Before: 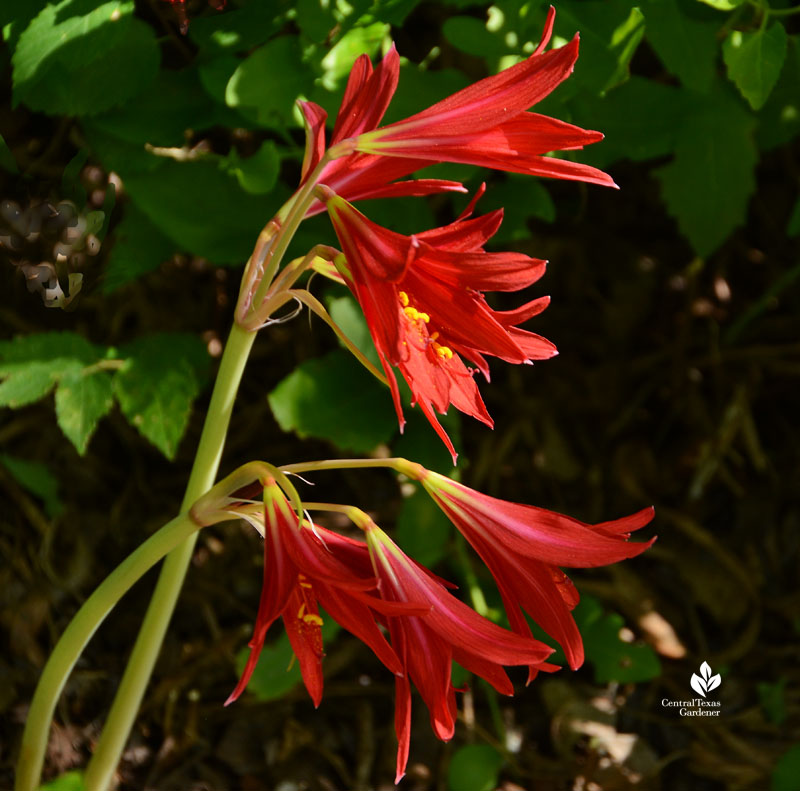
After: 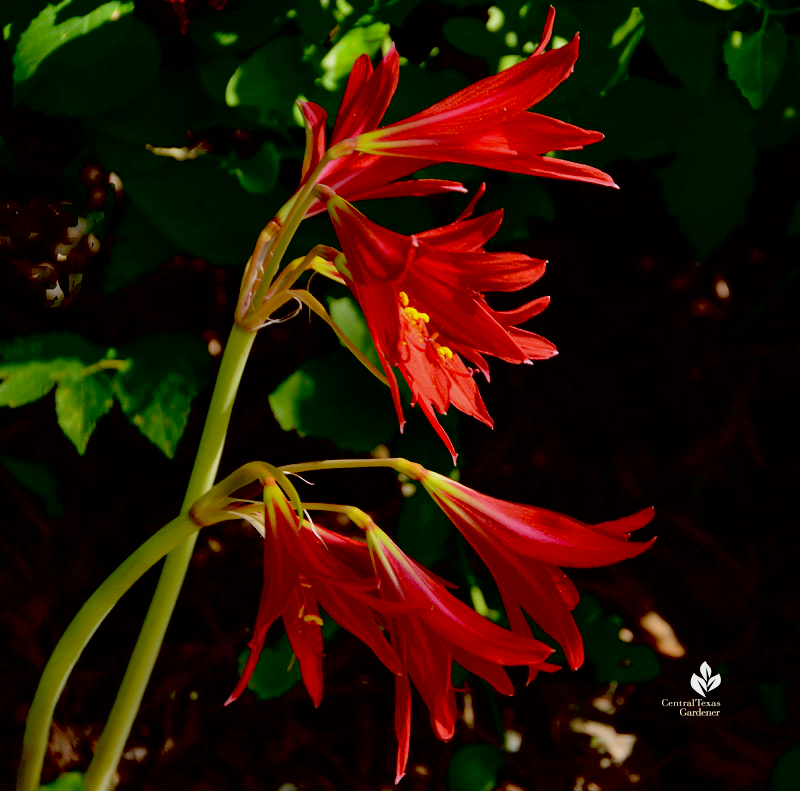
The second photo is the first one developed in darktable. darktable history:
tone curve: curves: ch0 [(0, 0) (0.003, 0.013) (0.011, 0.017) (0.025, 0.028) (0.044, 0.049) (0.069, 0.07) (0.1, 0.103) (0.136, 0.143) (0.177, 0.186) (0.224, 0.232) (0.277, 0.282) (0.335, 0.333) (0.399, 0.405) (0.468, 0.477) (0.543, 0.54) (0.623, 0.627) (0.709, 0.709) (0.801, 0.798) (0.898, 0.902) (1, 1)], color space Lab, independent channels, preserve colors none
exposure: black level correction 0.044, exposure -0.234 EV, compensate highlight preservation false
